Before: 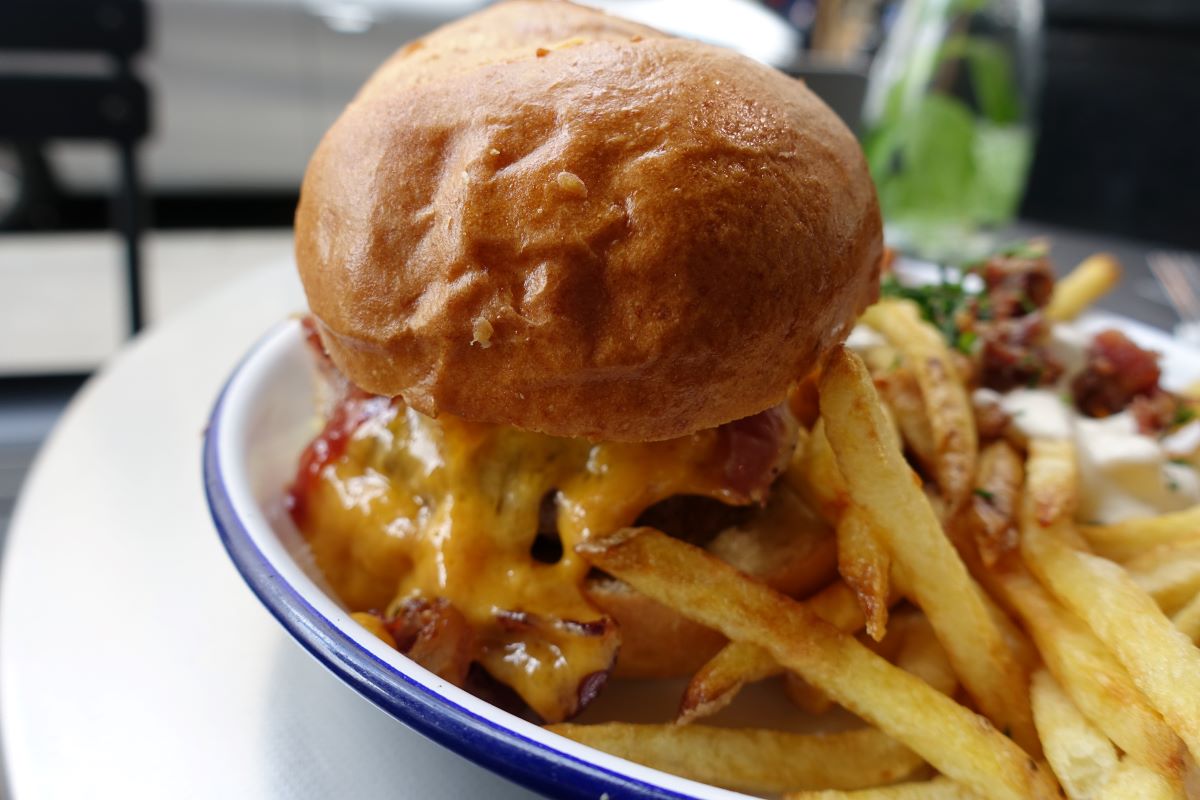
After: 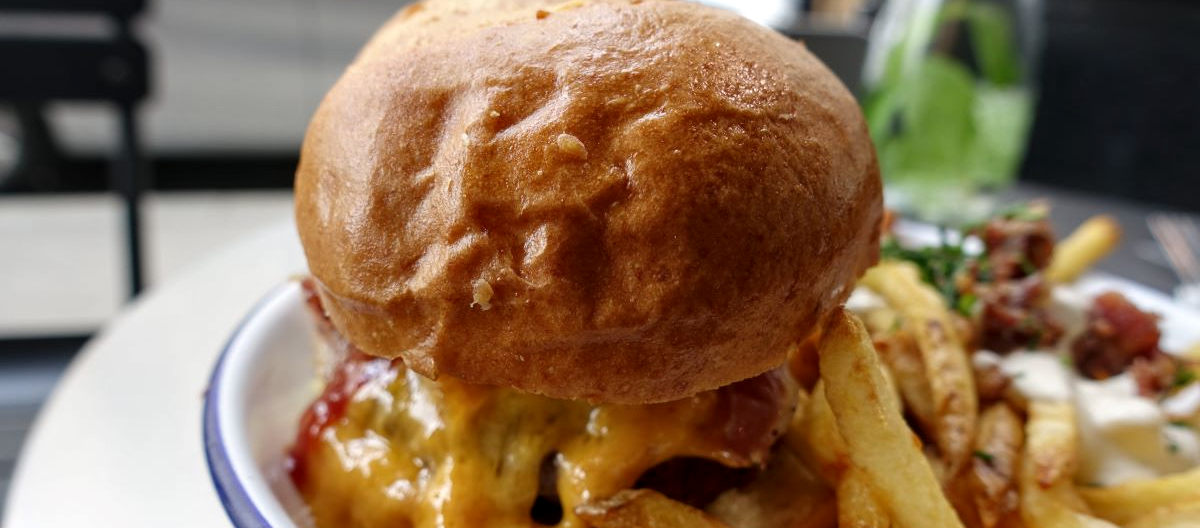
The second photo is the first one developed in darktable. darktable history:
crop and rotate: top 4.758%, bottom 29.195%
local contrast: on, module defaults
